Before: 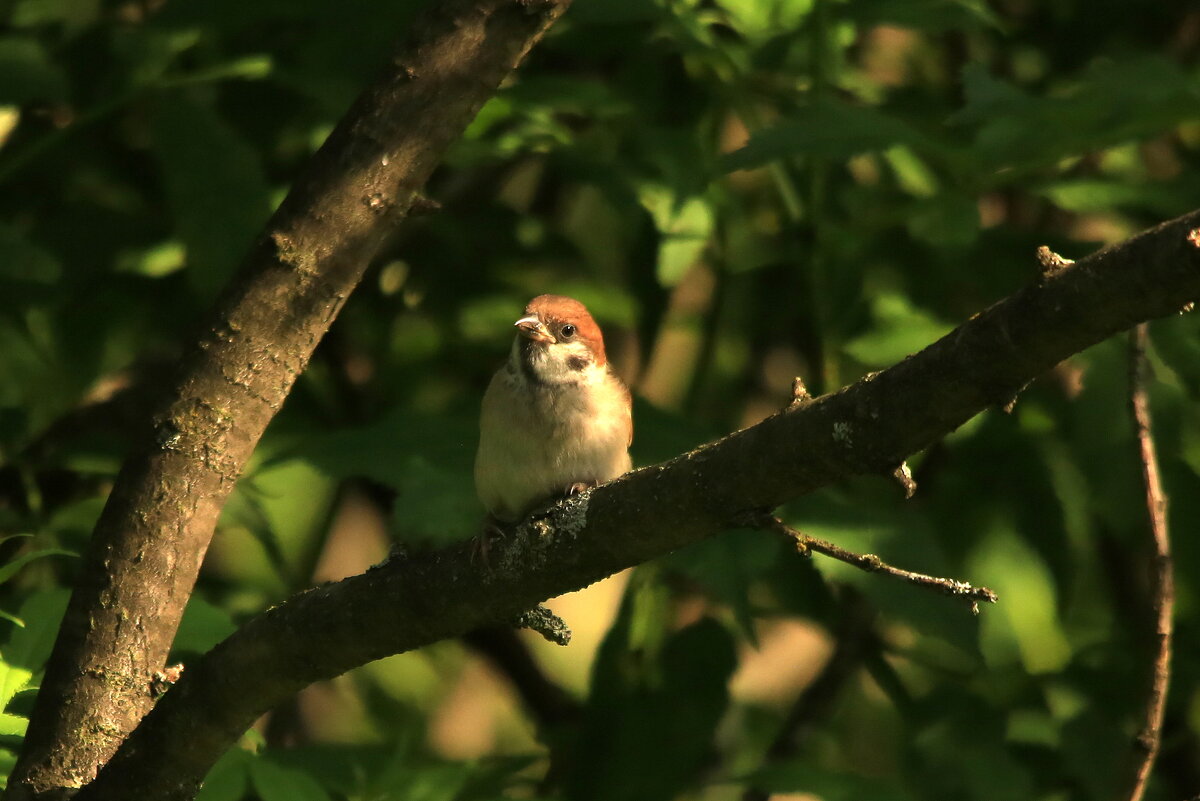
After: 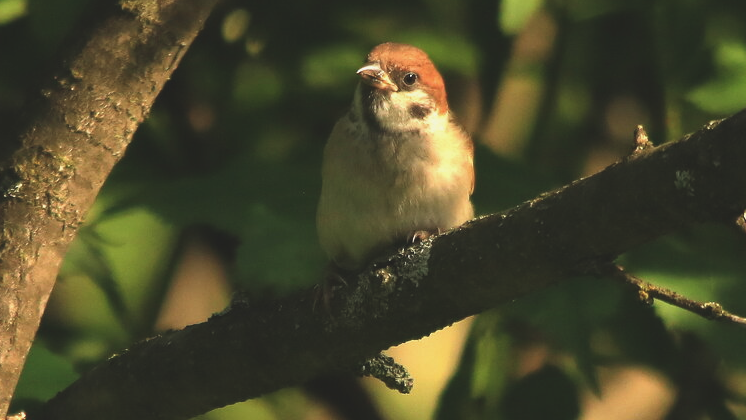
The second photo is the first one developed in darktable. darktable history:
exposure: black level correction -0.015, exposure -0.129 EV, compensate highlight preservation false
crop: left 13.221%, top 31.51%, right 24.587%, bottom 15.935%
